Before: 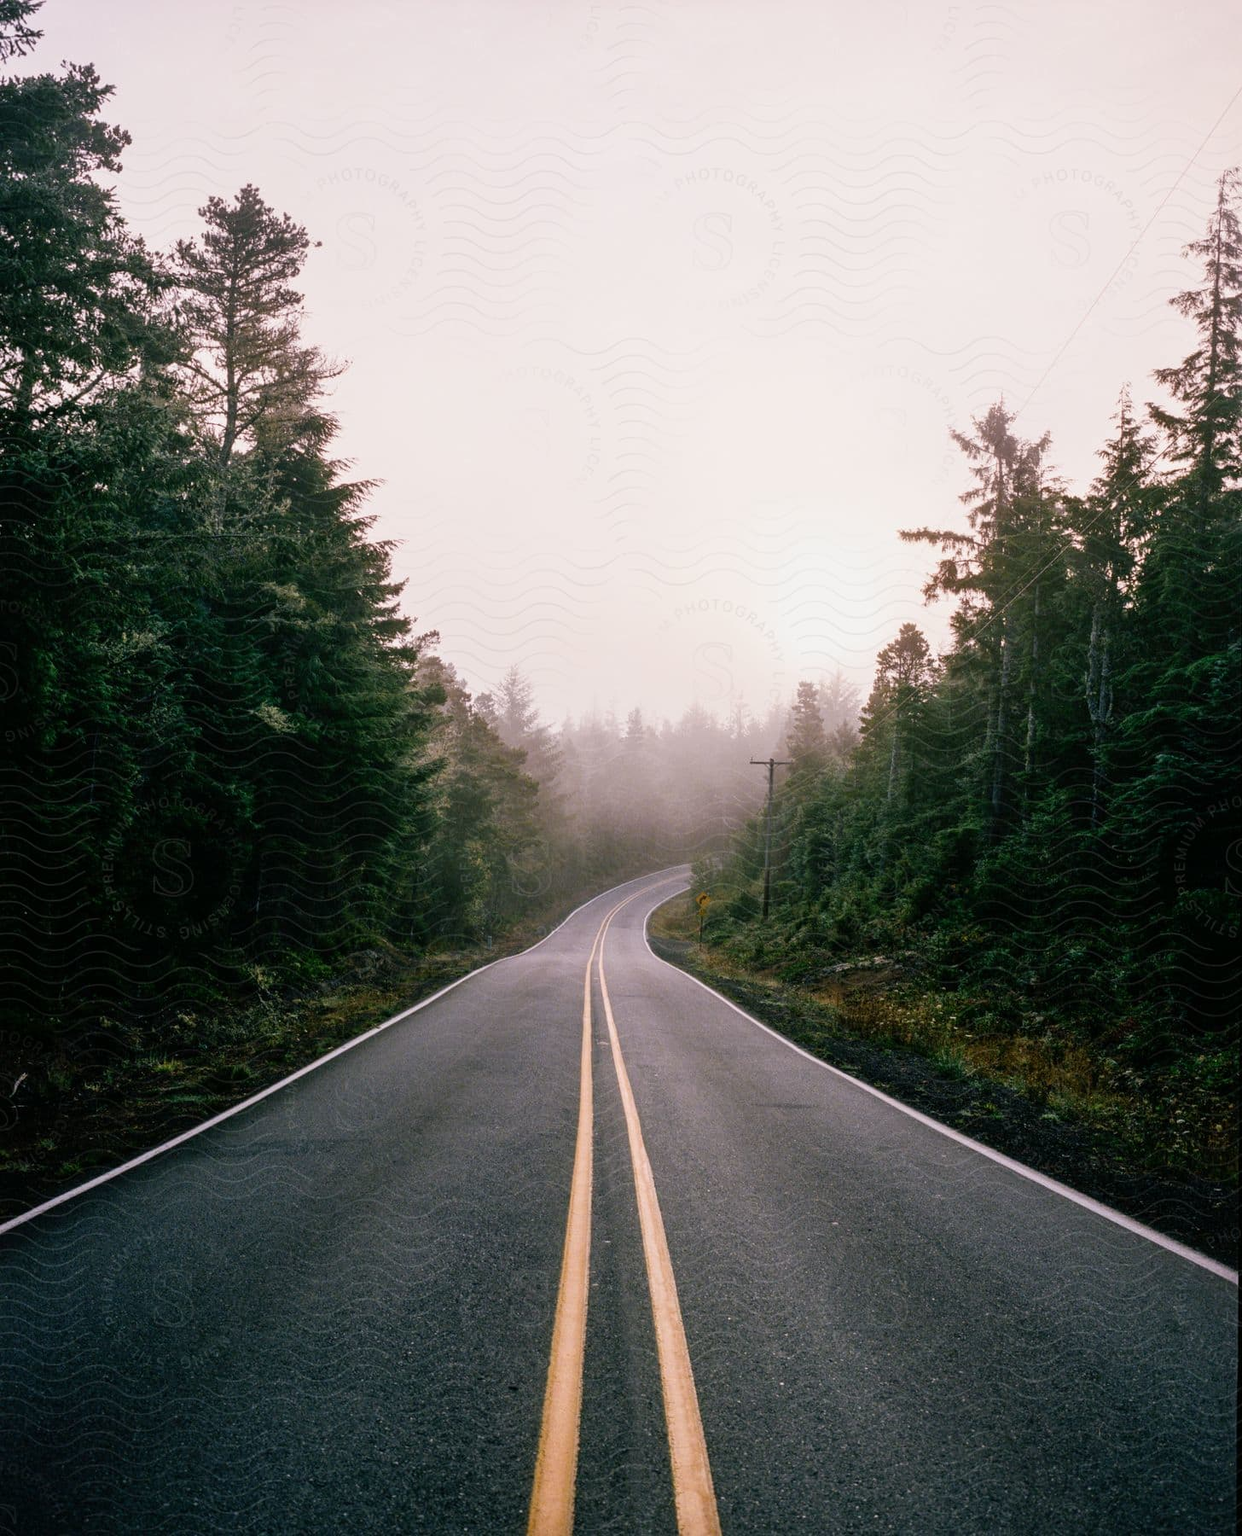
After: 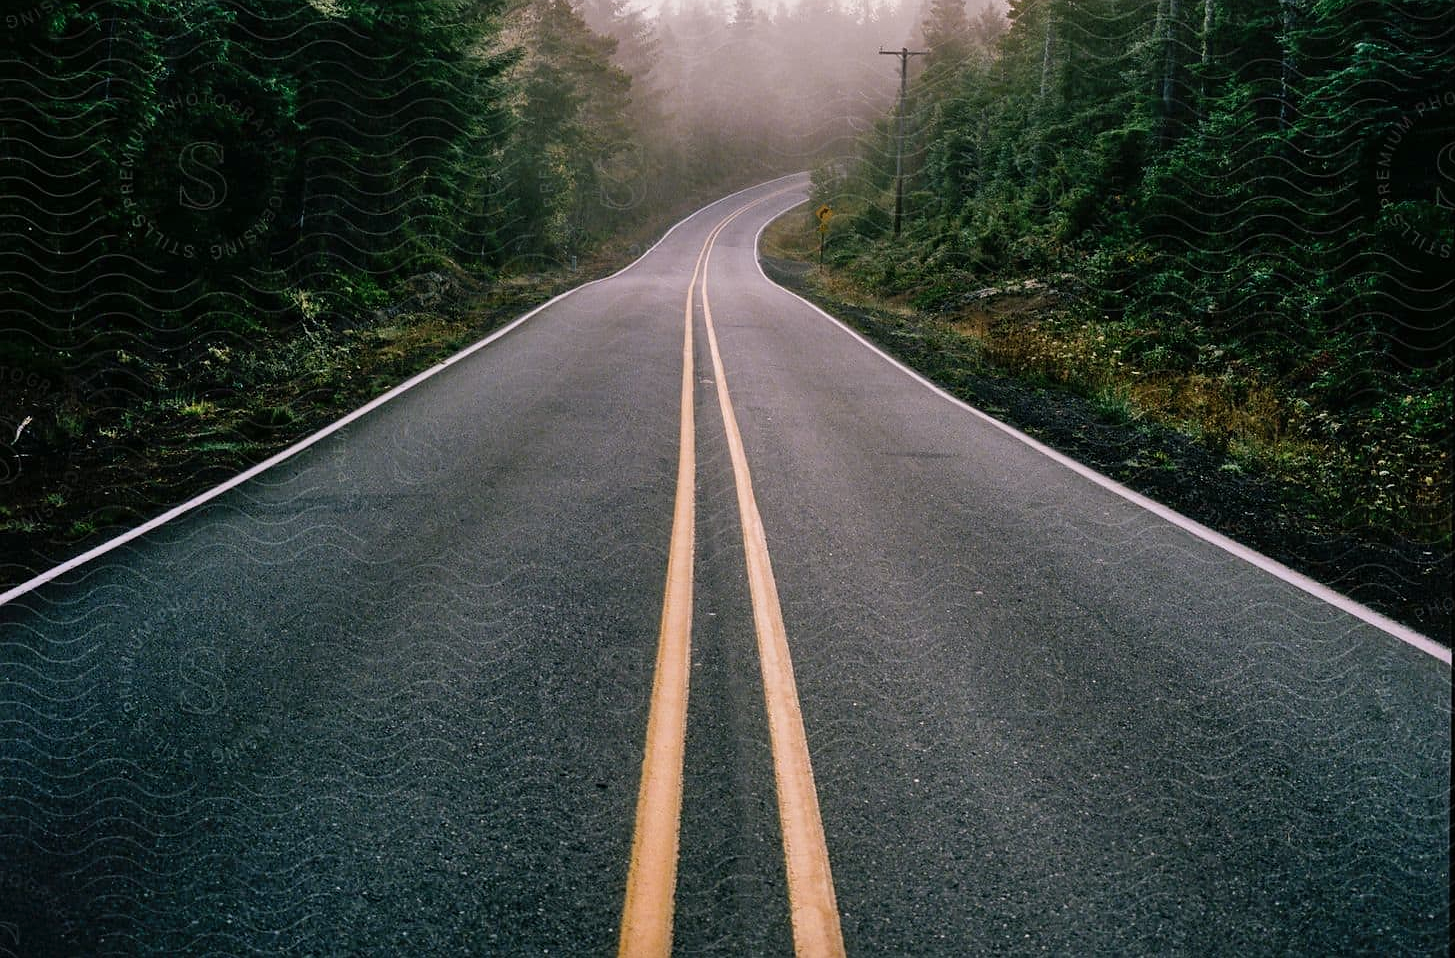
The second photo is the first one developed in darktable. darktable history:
crop and rotate: top 46.727%, right 0.045%
sharpen: radius 1.042, threshold 1.005
shadows and highlights: radius 116.23, shadows 42.41, highlights -61.84, soften with gaussian
